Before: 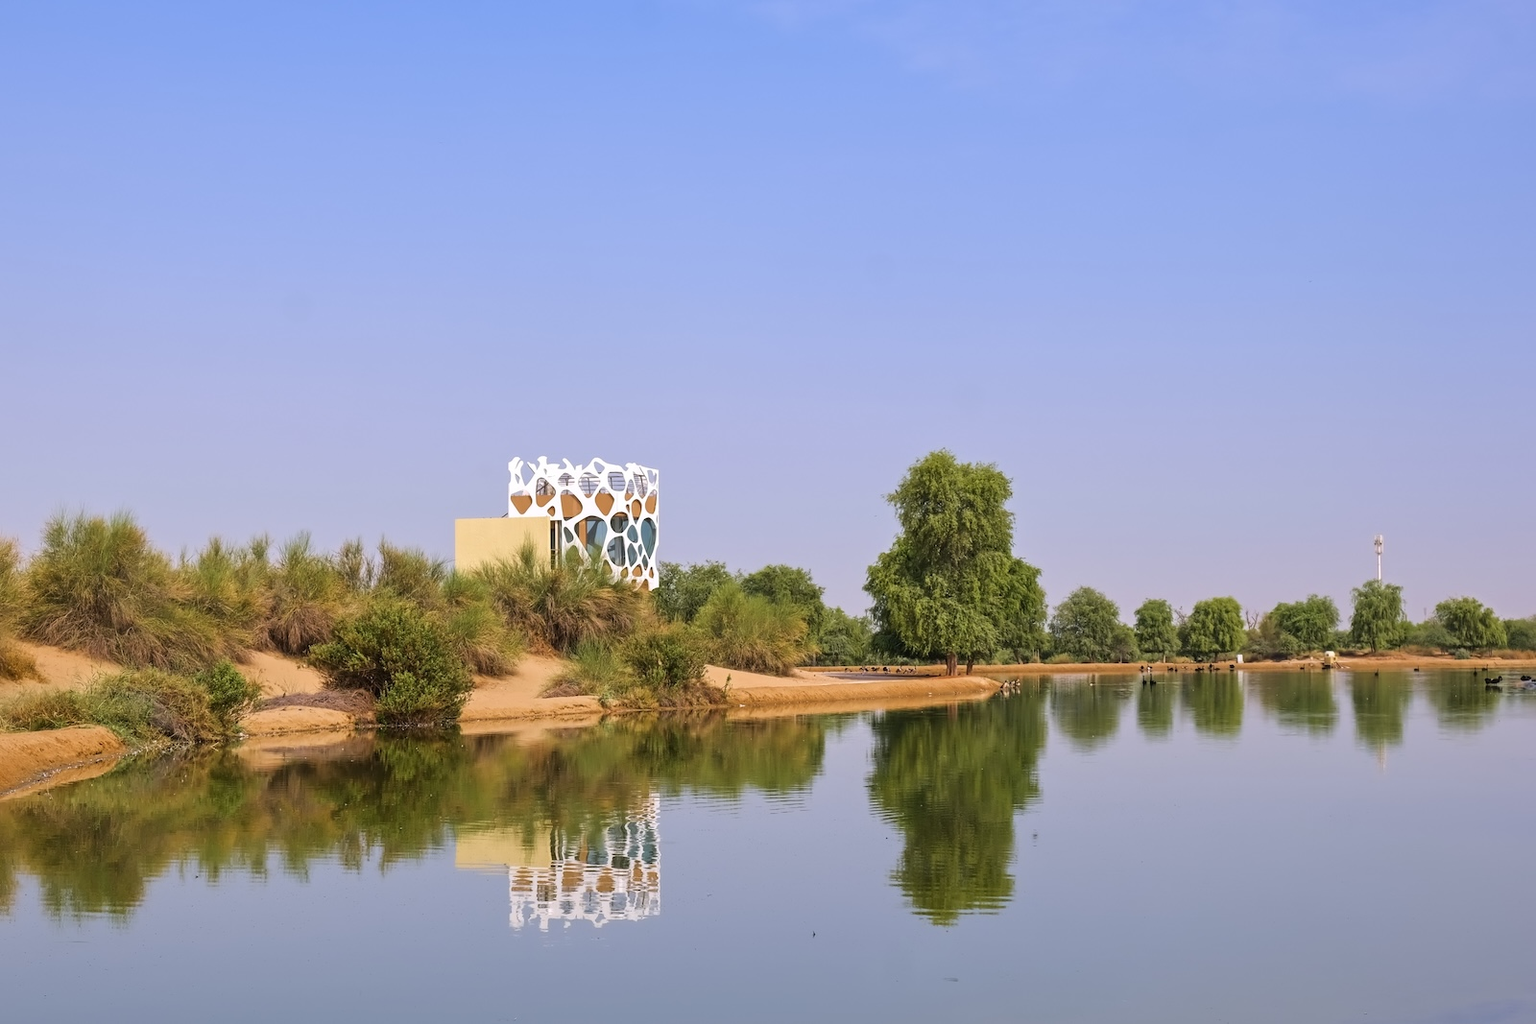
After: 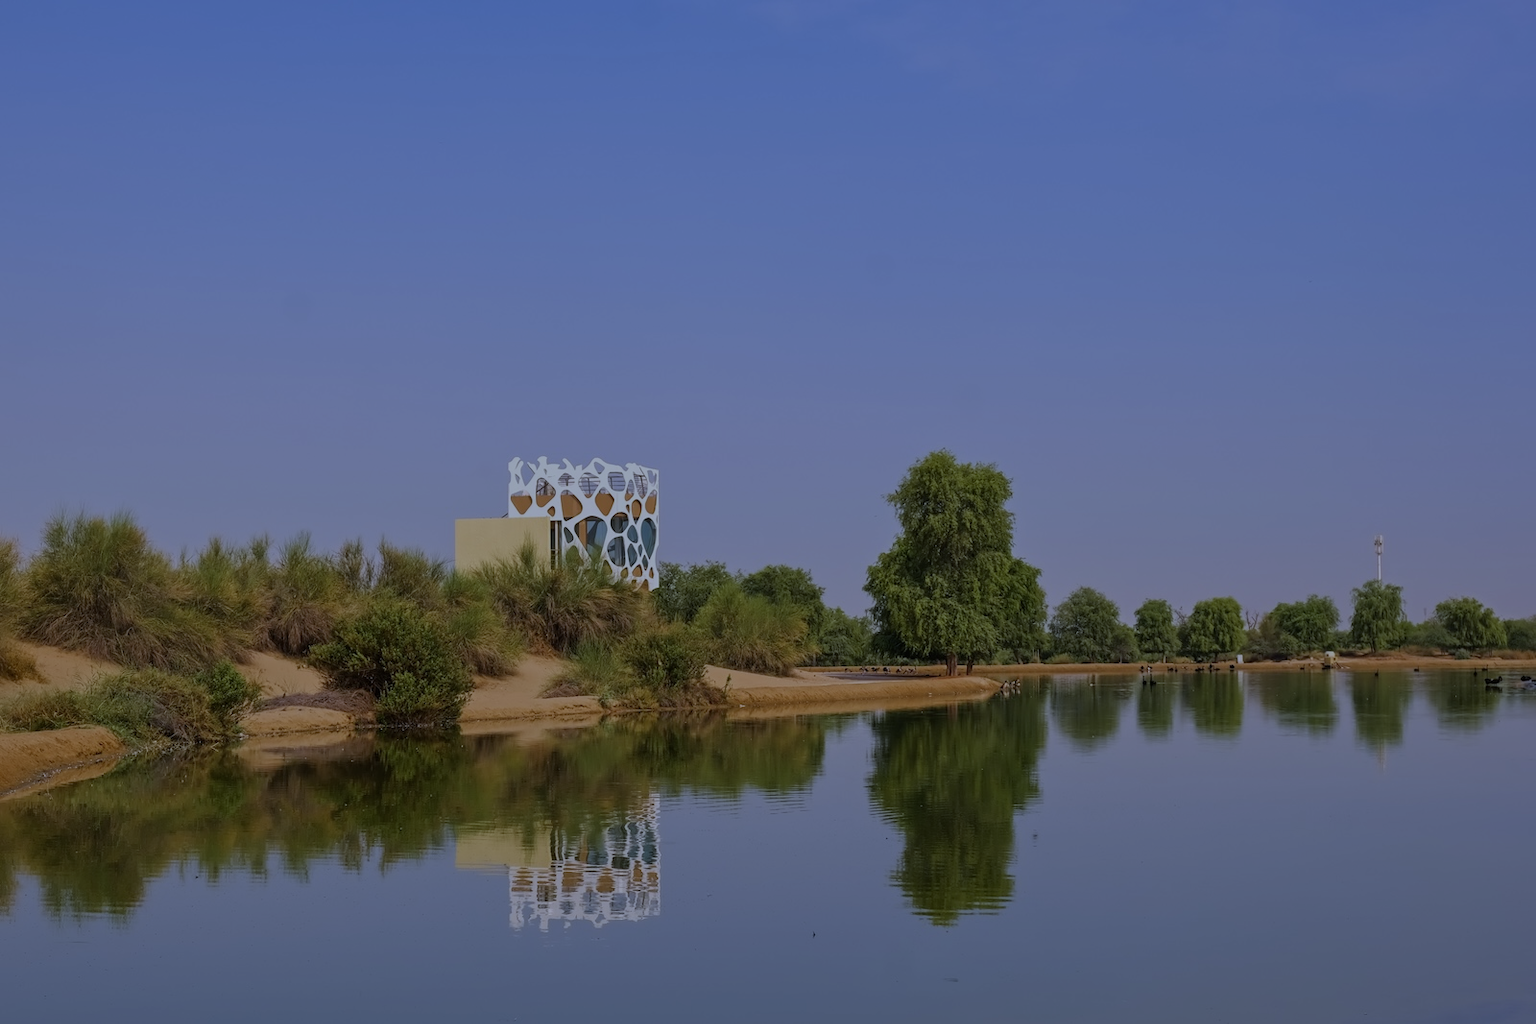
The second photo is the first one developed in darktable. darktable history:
white balance: red 0.931, blue 1.11
exposure: exposure -1.468 EV, compensate highlight preservation false
